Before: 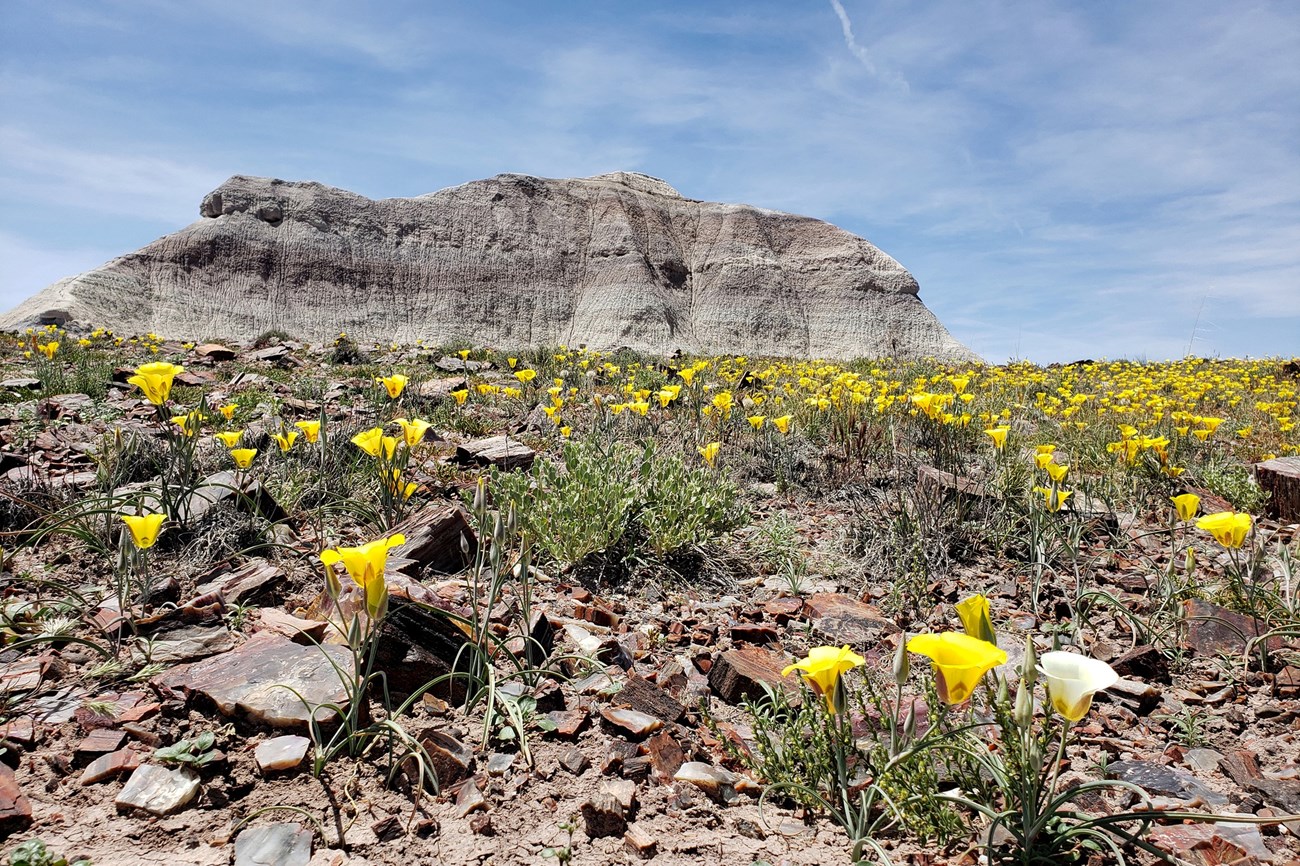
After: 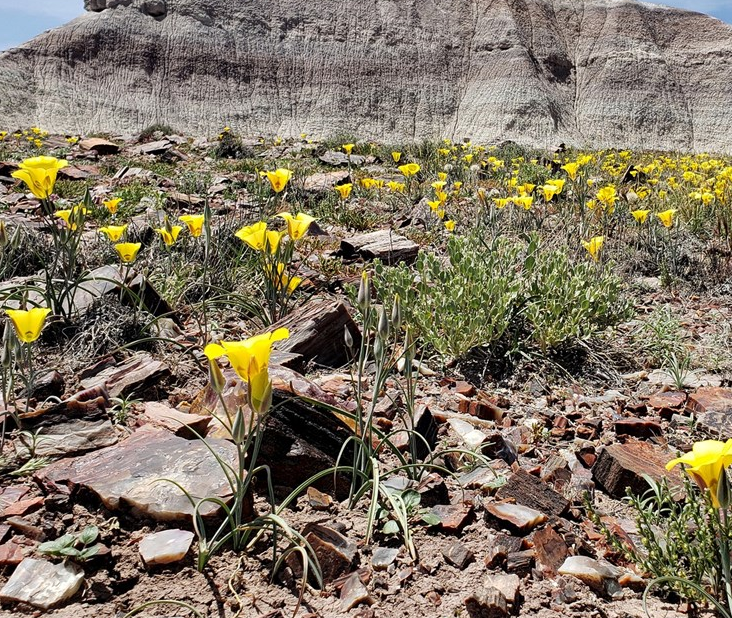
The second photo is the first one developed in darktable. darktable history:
shadows and highlights: soften with gaussian
crop: left 8.966%, top 23.852%, right 34.699%, bottom 4.703%
